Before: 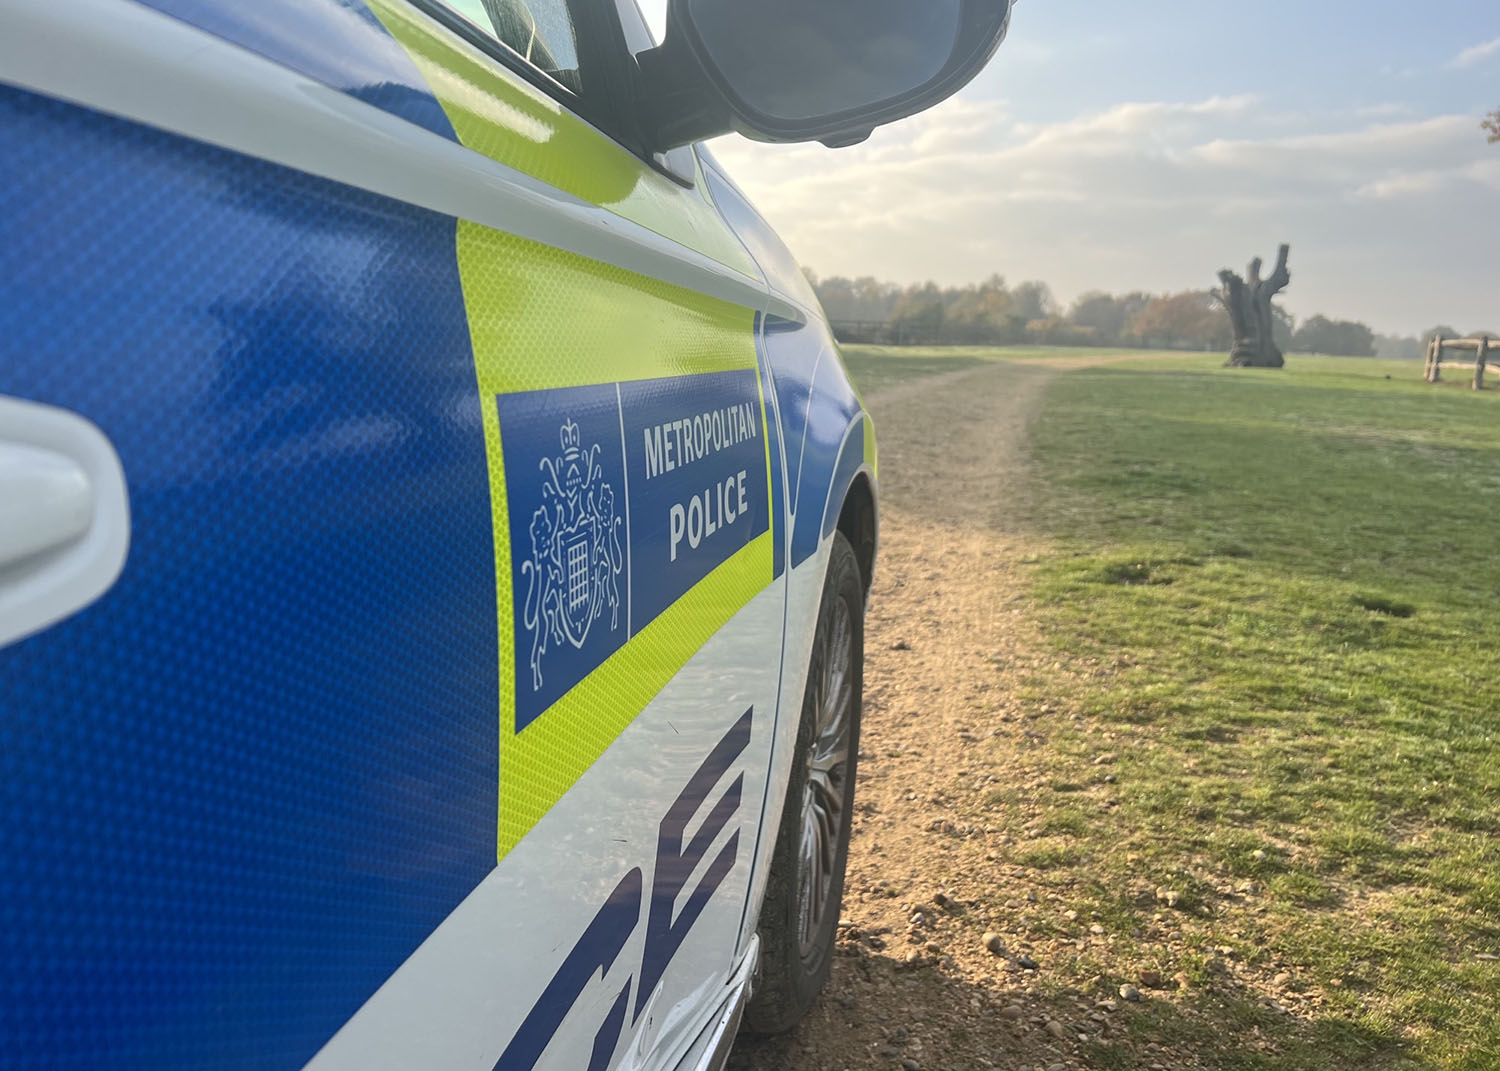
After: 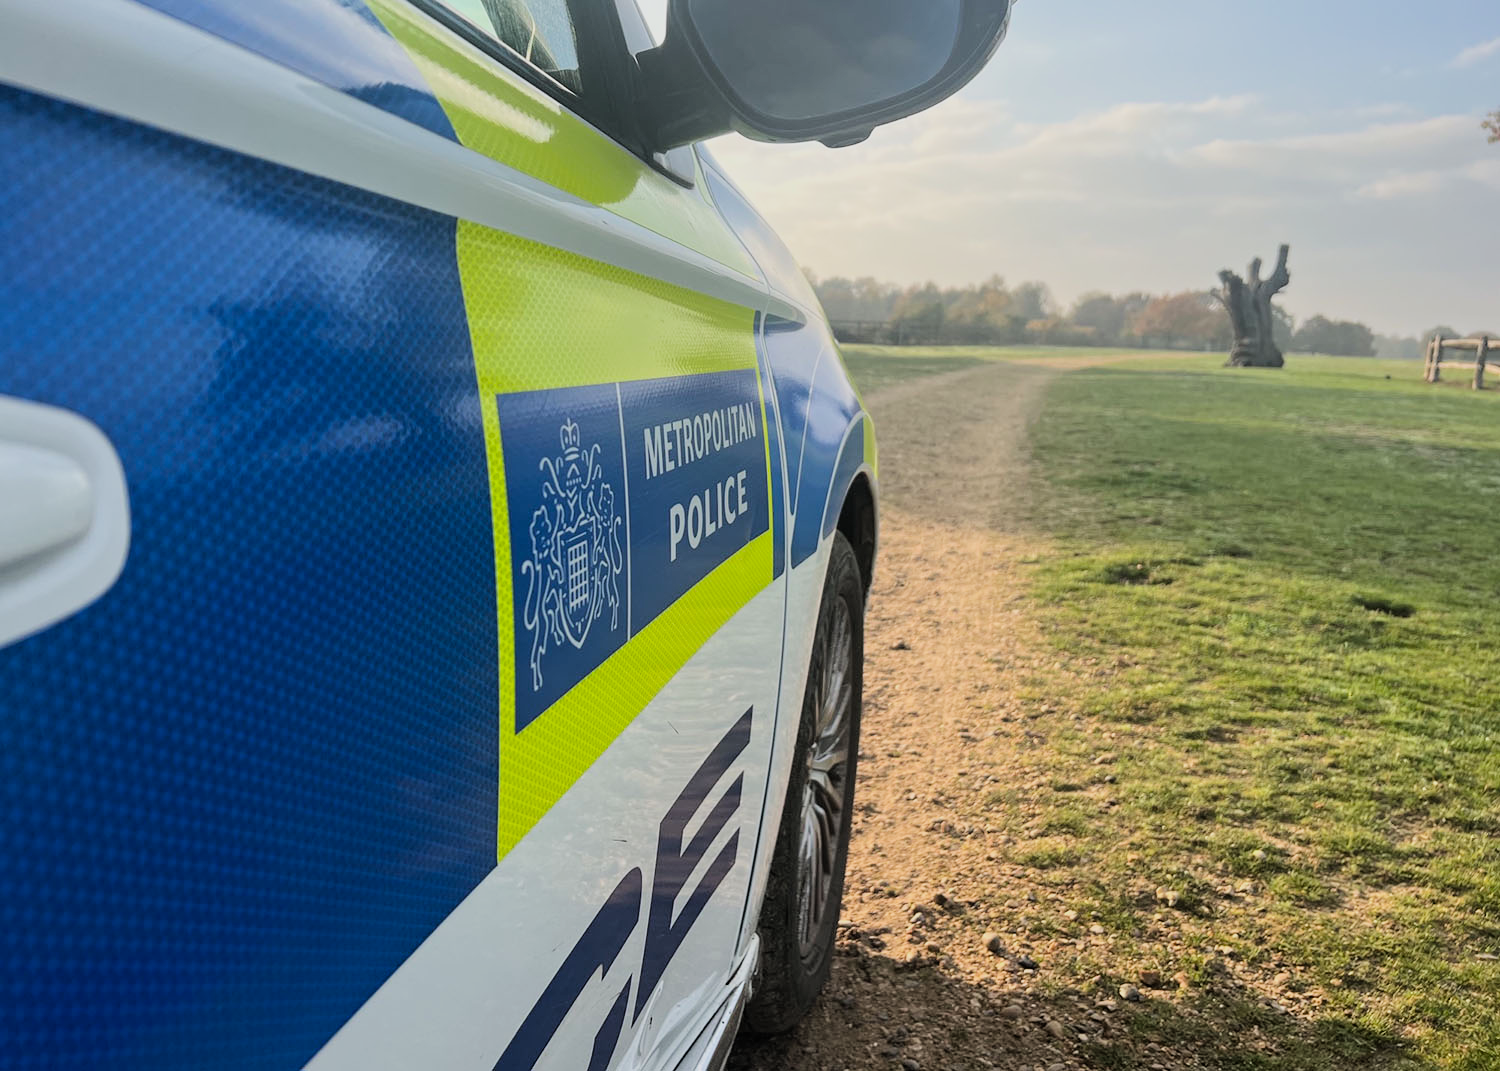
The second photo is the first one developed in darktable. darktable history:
filmic rgb: black relative exposure -5.07 EV, white relative exposure 3.99 EV, hardness 2.89, contrast 1.297
